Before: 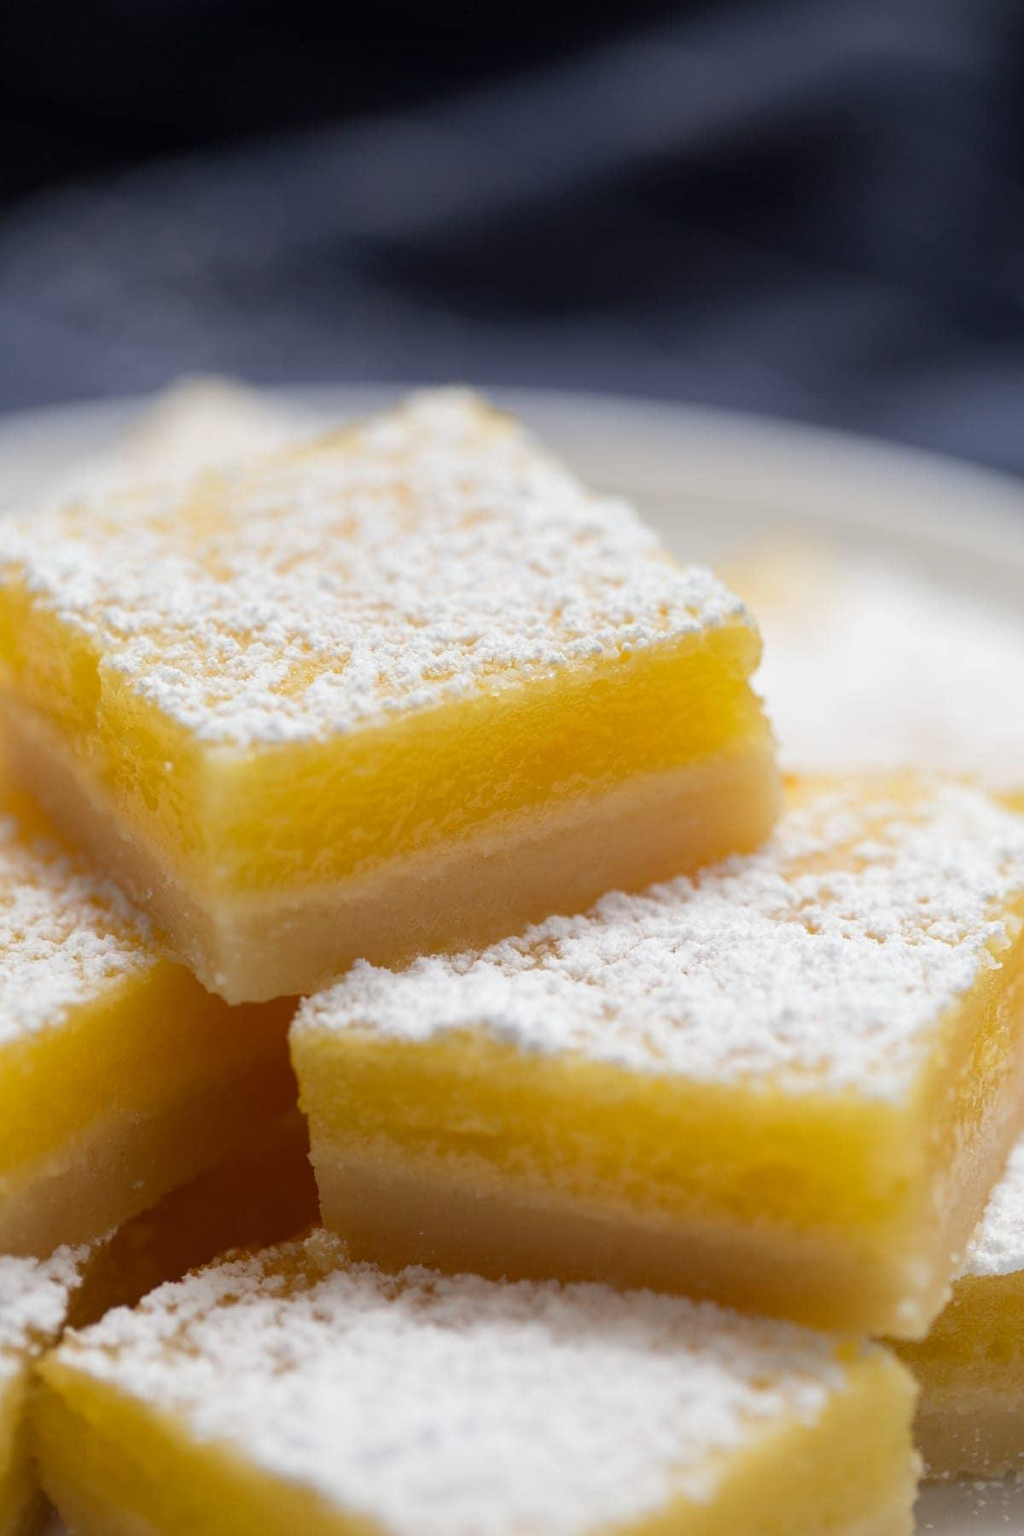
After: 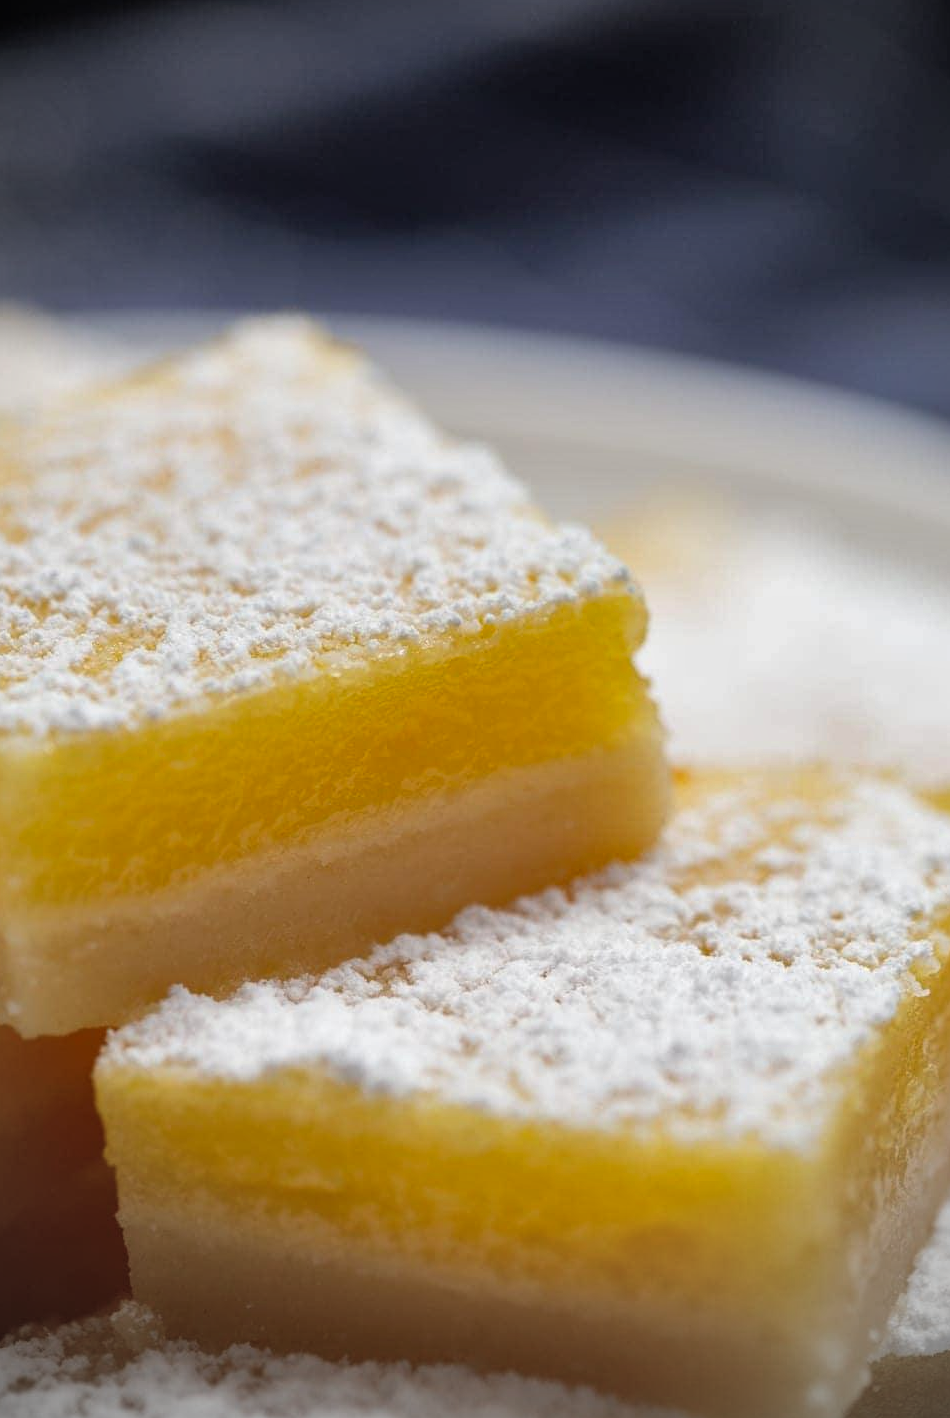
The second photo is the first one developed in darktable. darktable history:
crop and rotate: left 20.434%, top 7.745%, right 0.387%, bottom 13.46%
vignetting: fall-off start 73.26%, brightness -0.62, saturation -0.678
shadows and highlights: low approximation 0.01, soften with gaussian
